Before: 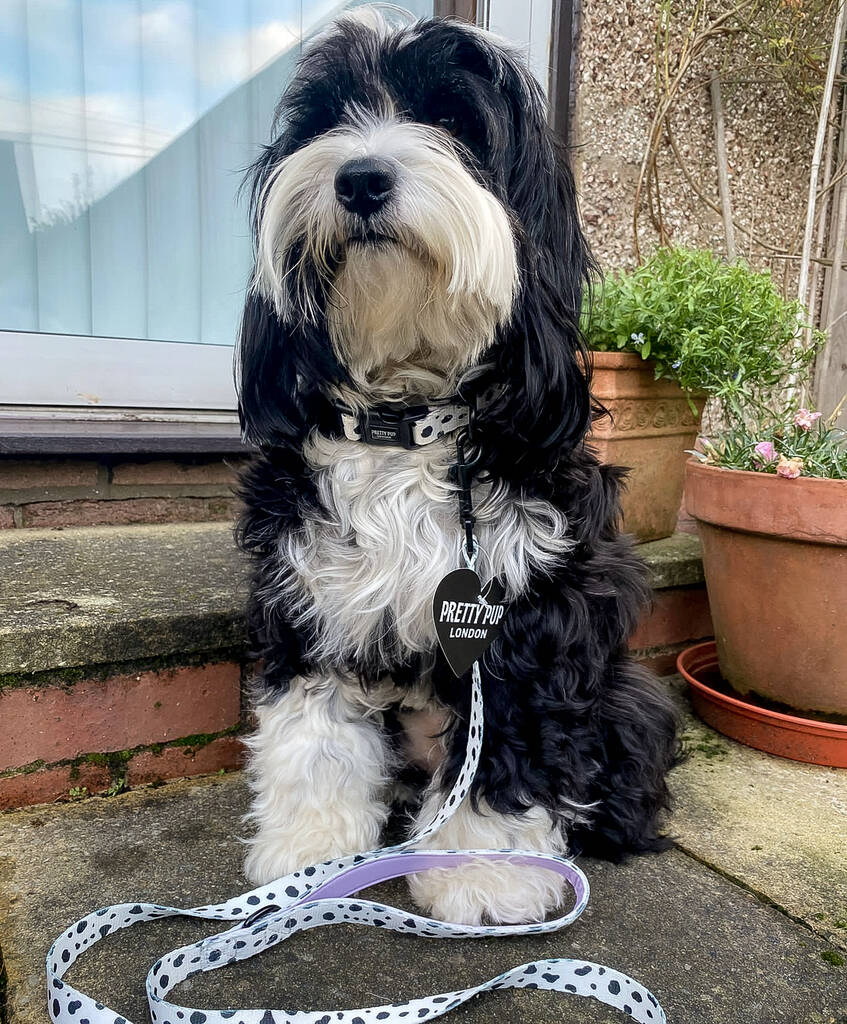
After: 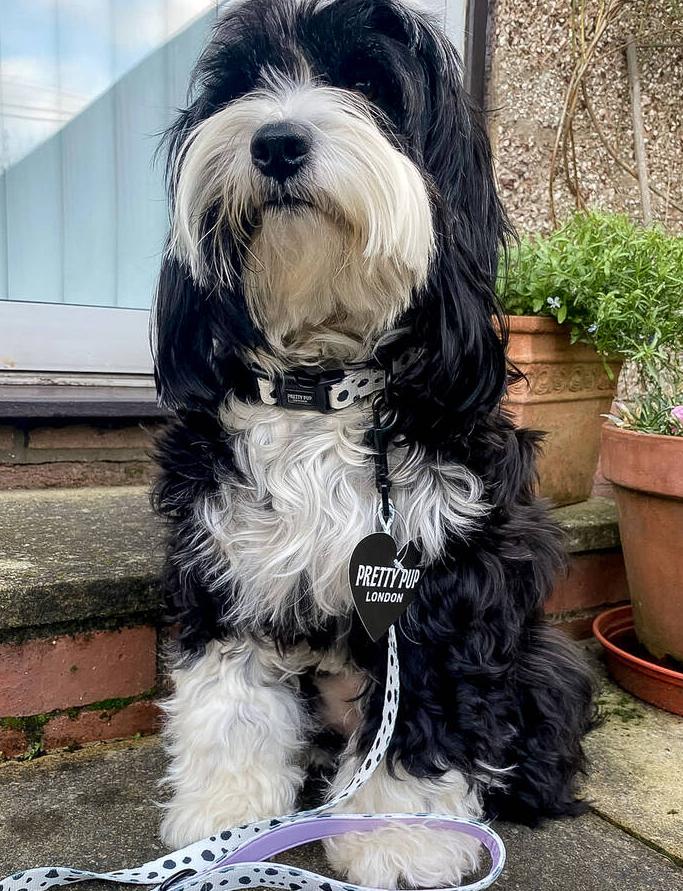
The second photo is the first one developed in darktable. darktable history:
crop: left 9.99%, top 3.569%, right 9.288%, bottom 9.334%
